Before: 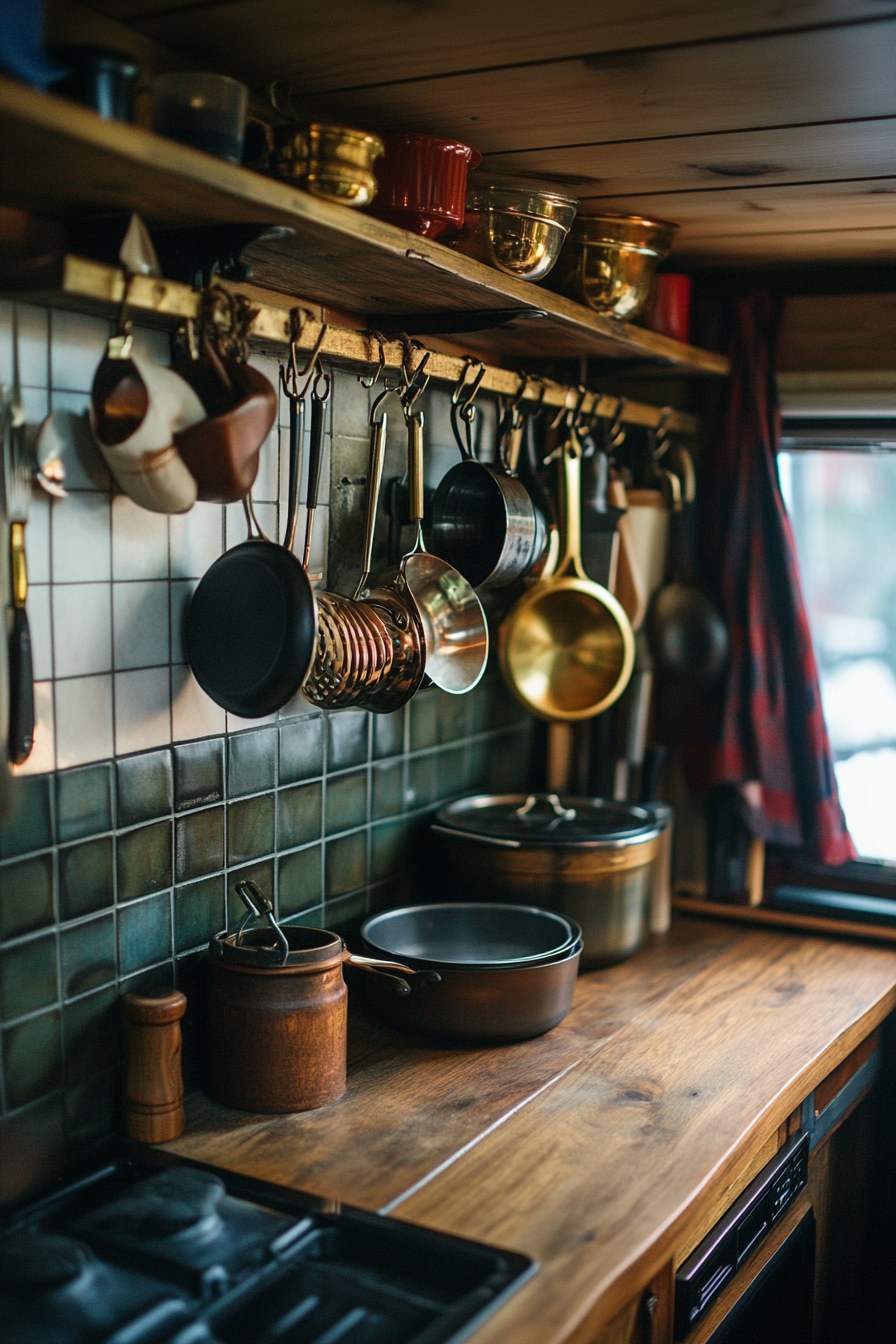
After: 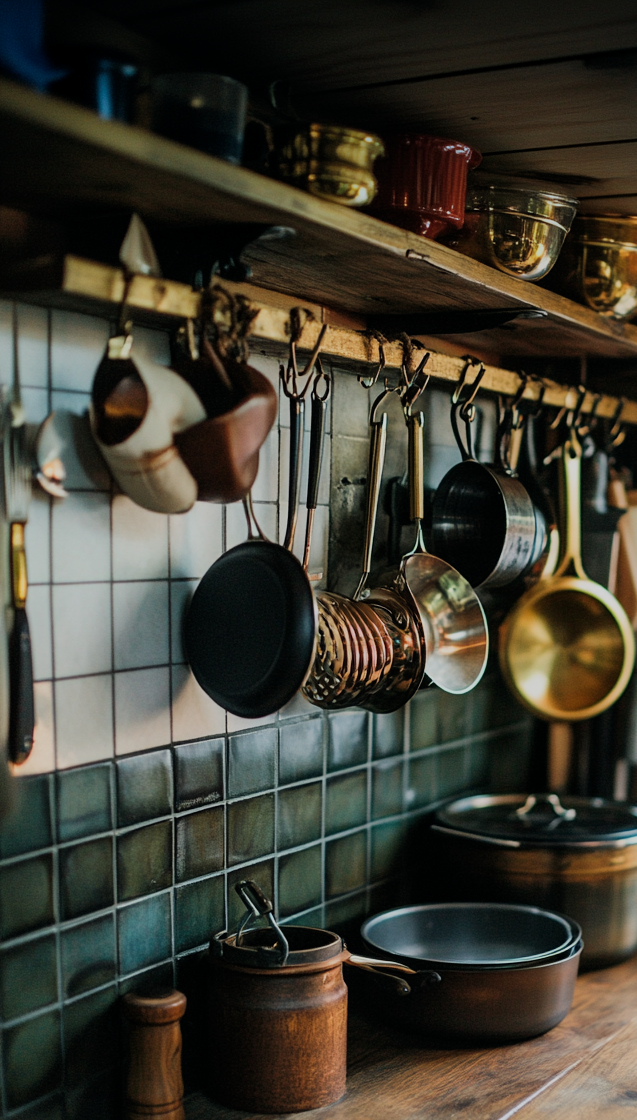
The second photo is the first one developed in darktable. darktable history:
local contrast: mode bilateral grid, contrast 10, coarseness 25, detail 115%, midtone range 0.2
crop: right 28.885%, bottom 16.626%
graduated density: density 2.02 EV, hardness 44%, rotation 0.374°, offset 8.21, hue 208.8°, saturation 97%
filmic rgb: black relative exposure -16 EV, white relative exposure 6.12 EV, hardness 5.22
